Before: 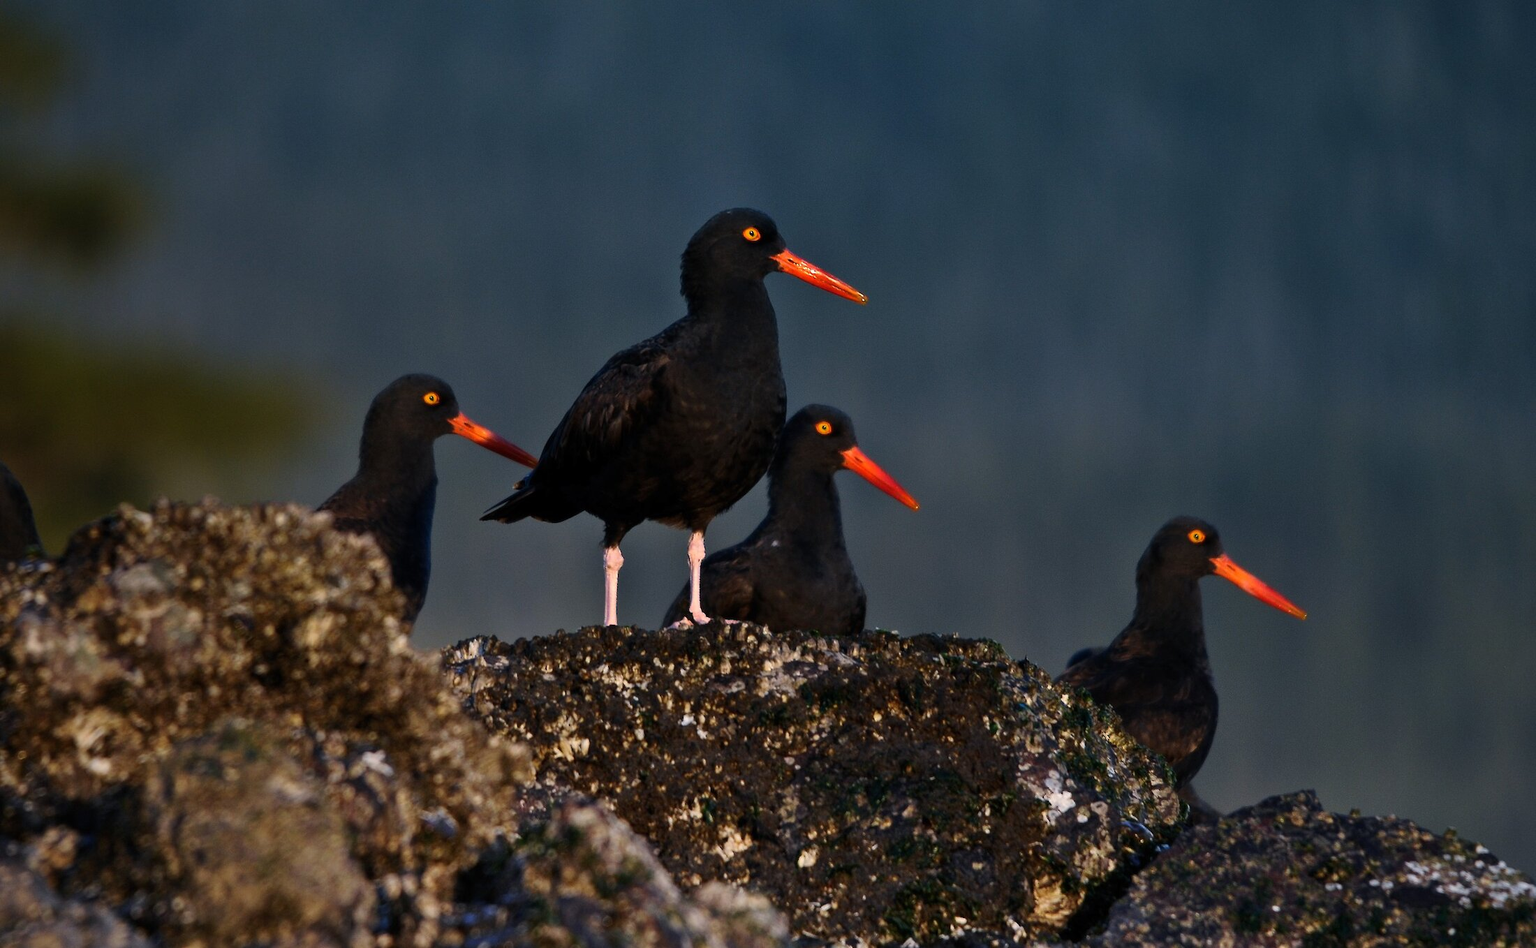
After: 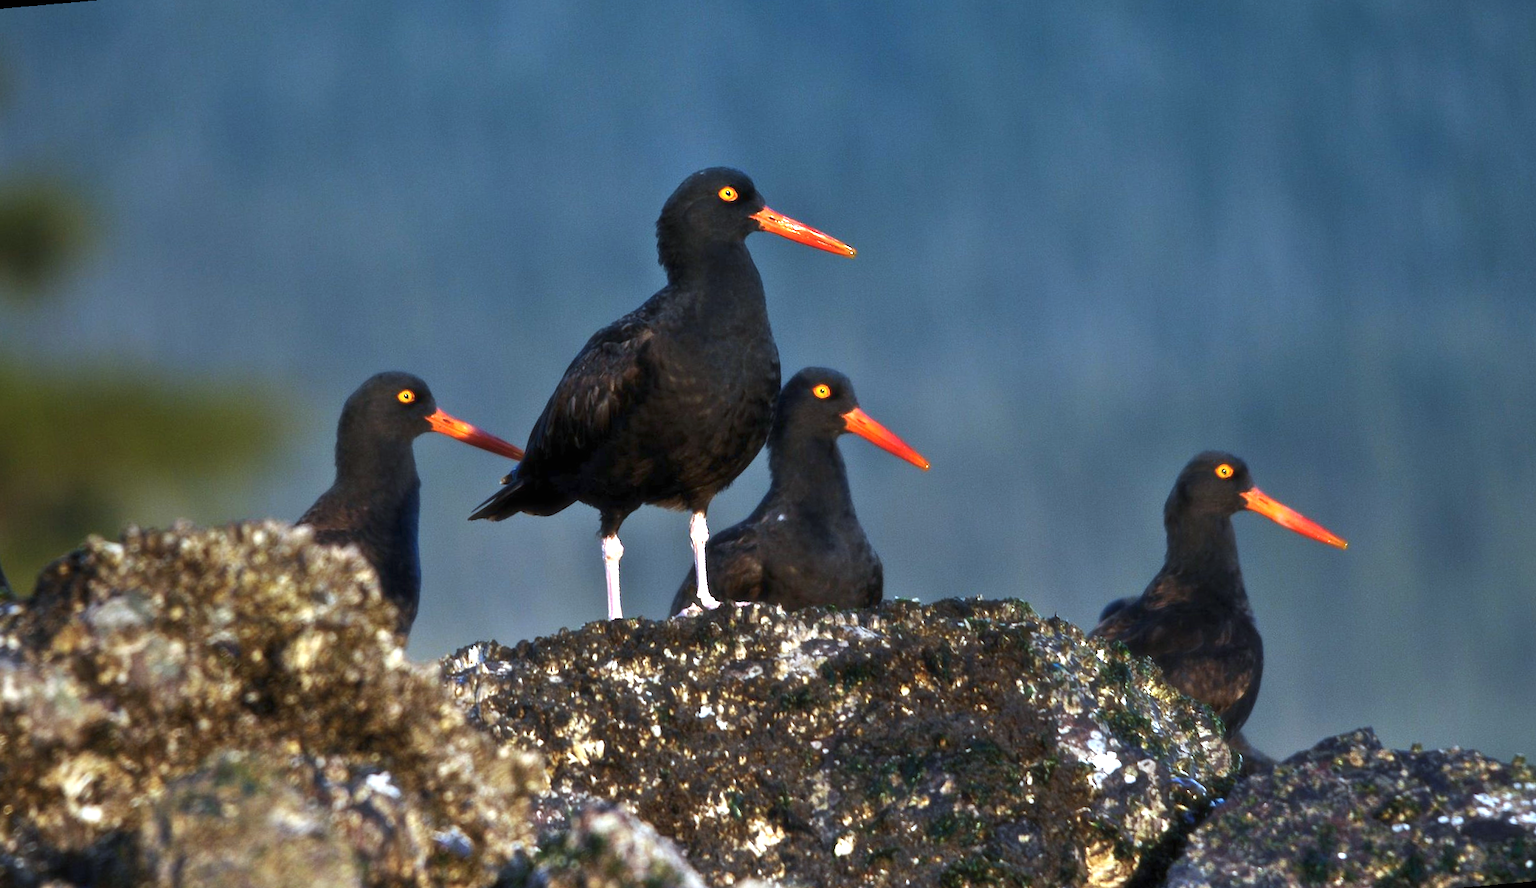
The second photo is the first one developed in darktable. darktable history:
color correction: highlights a* -6.69, highlights b* 0.49
exposure: black level correction 0, exposure 1.45 EV, compensate exposure bias true, compensate highlight preservation false
white balance: red 0.931, blue 1.11
rotate and perspective: rotation -5°, crop left 0.05, crop right 0.952, crop top 0.11, crop bottom 0.89
haze removal: strength -0.1, adaptive false
